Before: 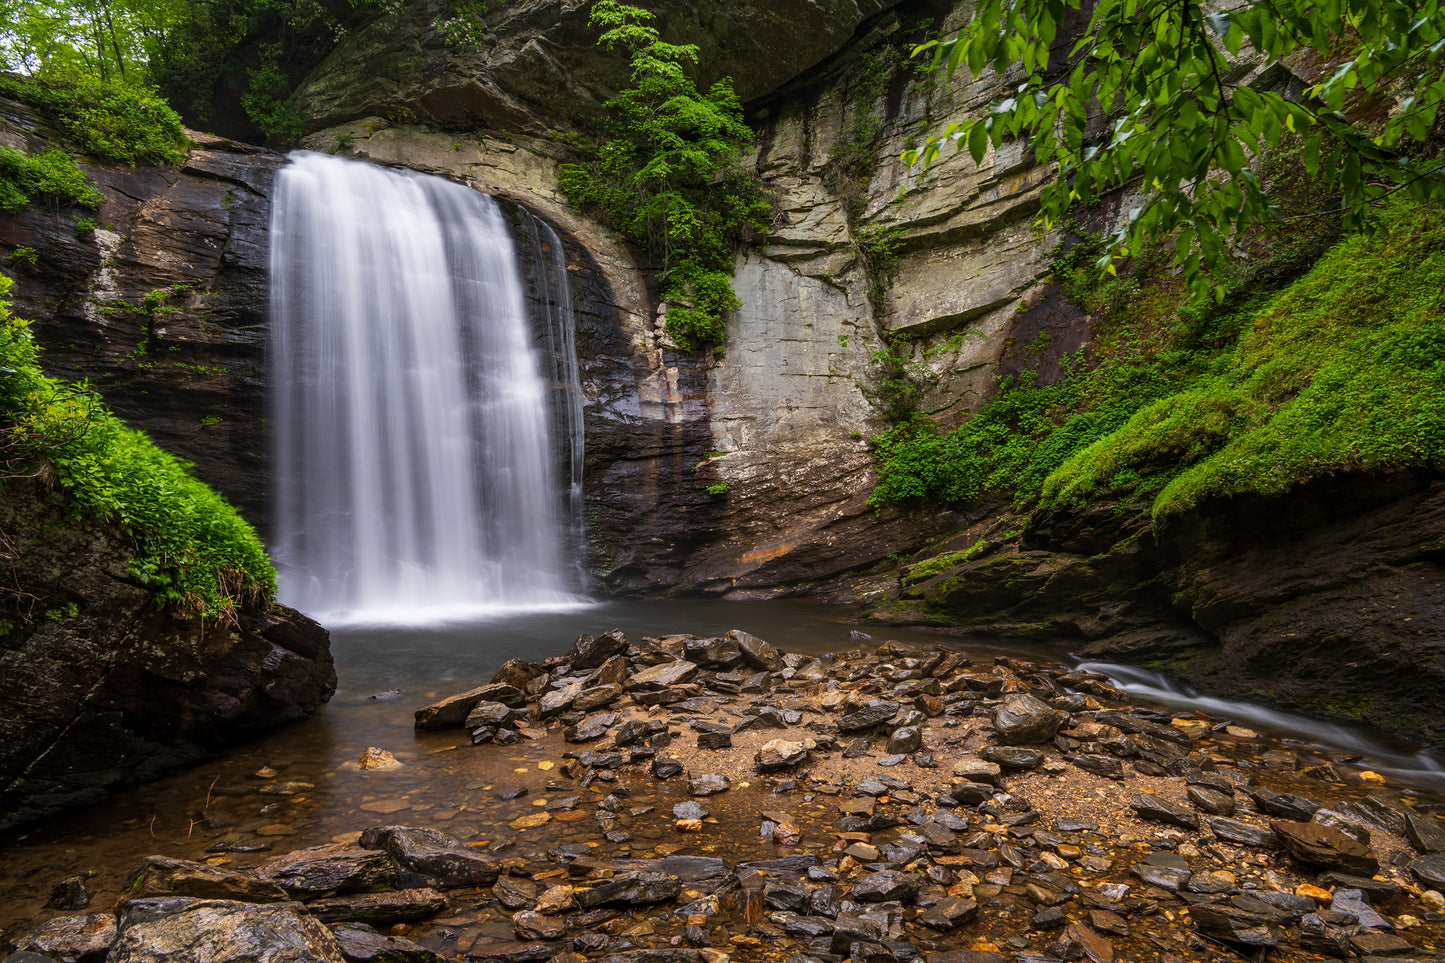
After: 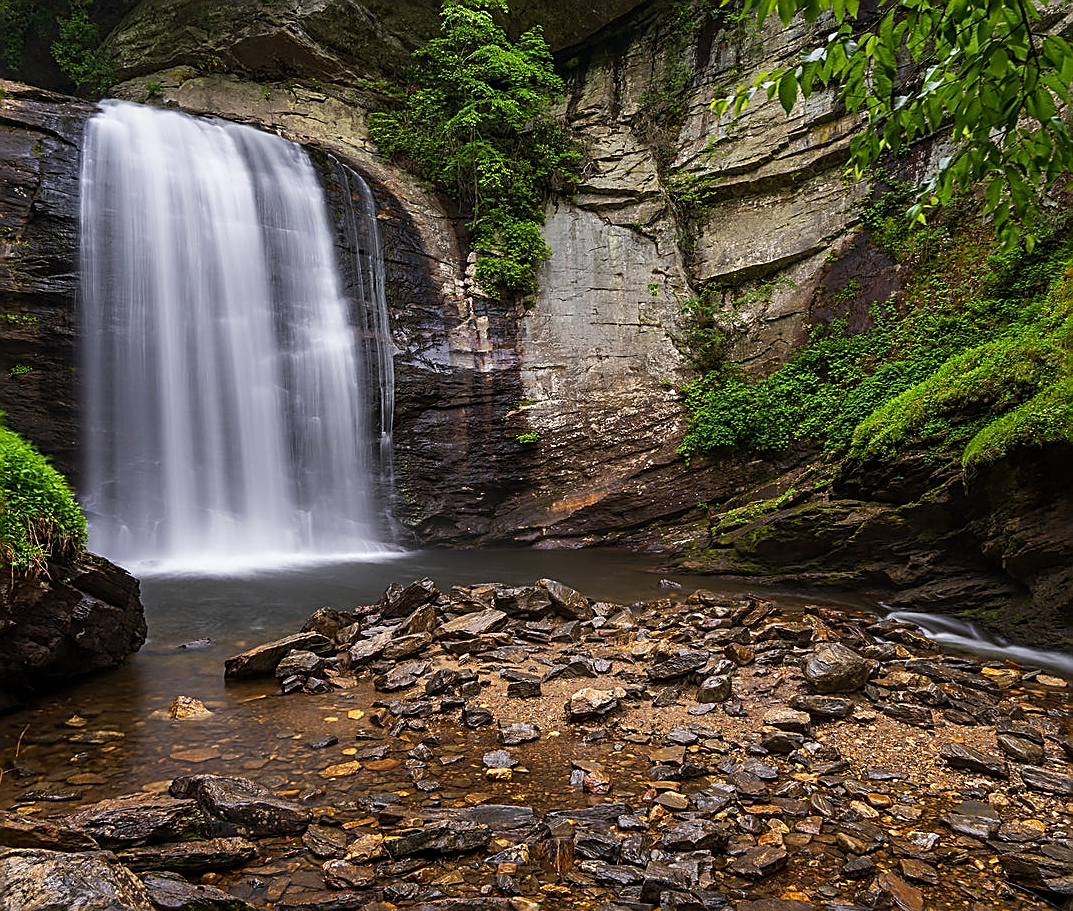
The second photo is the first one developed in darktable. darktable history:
sharpen: amount 1.002
exposure: exposure -0.015 EV, compensate highlight preservation false
crop and rotate: left 13.172%, top 5.305%, right 12.537%
